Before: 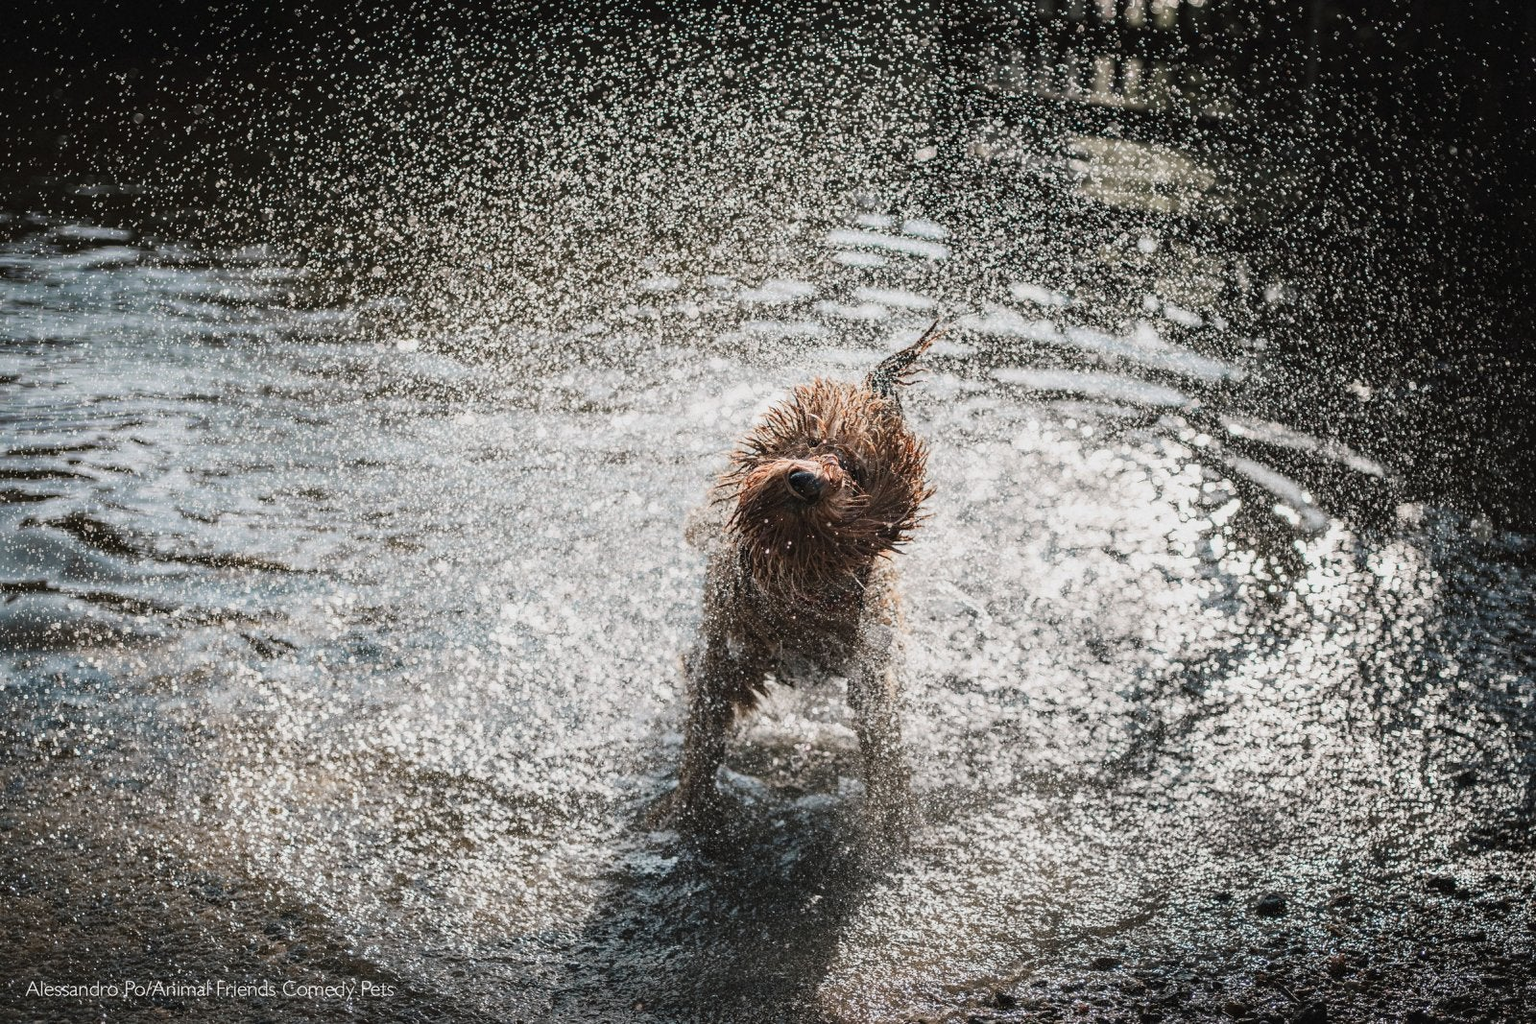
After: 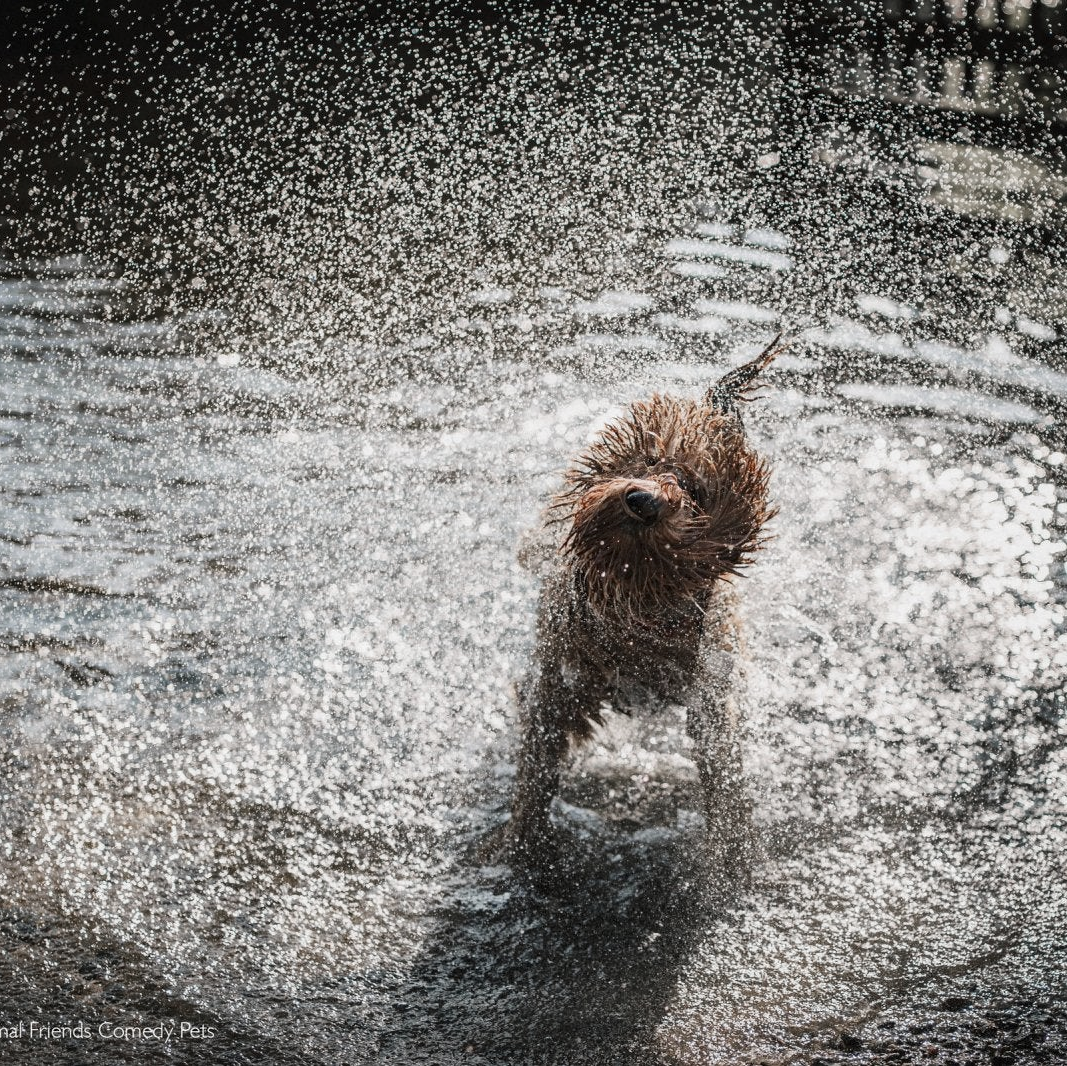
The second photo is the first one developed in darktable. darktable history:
crop and rotate: left 12.369%, right 20.92%
local contrast: mode bilateral grid, contrast 21, coarseness 50, detail 129%, midtone range 0.2
color zones: curves: ch0 [(0, 0.5) (0.125, 0.4) (0.25, 0.5) (0.375, 0.4) (0.5, 0.4) (0.625, 0.35) (0.75, 0.35) (0.875, 0.5)]; ch1 [(0, 0.35) (0.125, 0.45) (0.25, 0.35) (0.375, 0.35) (0.5, 0.35) (0.625, 0.35) (0.75, 0.45) (0.875, 0.35)]; ch2 [(0, 0.6) (0.125, 0.5) (0.25, 0.5) (0.375, 0.6) (0.5, 0.6) (0.625, 0.5) (0.75, 0.5) (0.875, 0.5)]
